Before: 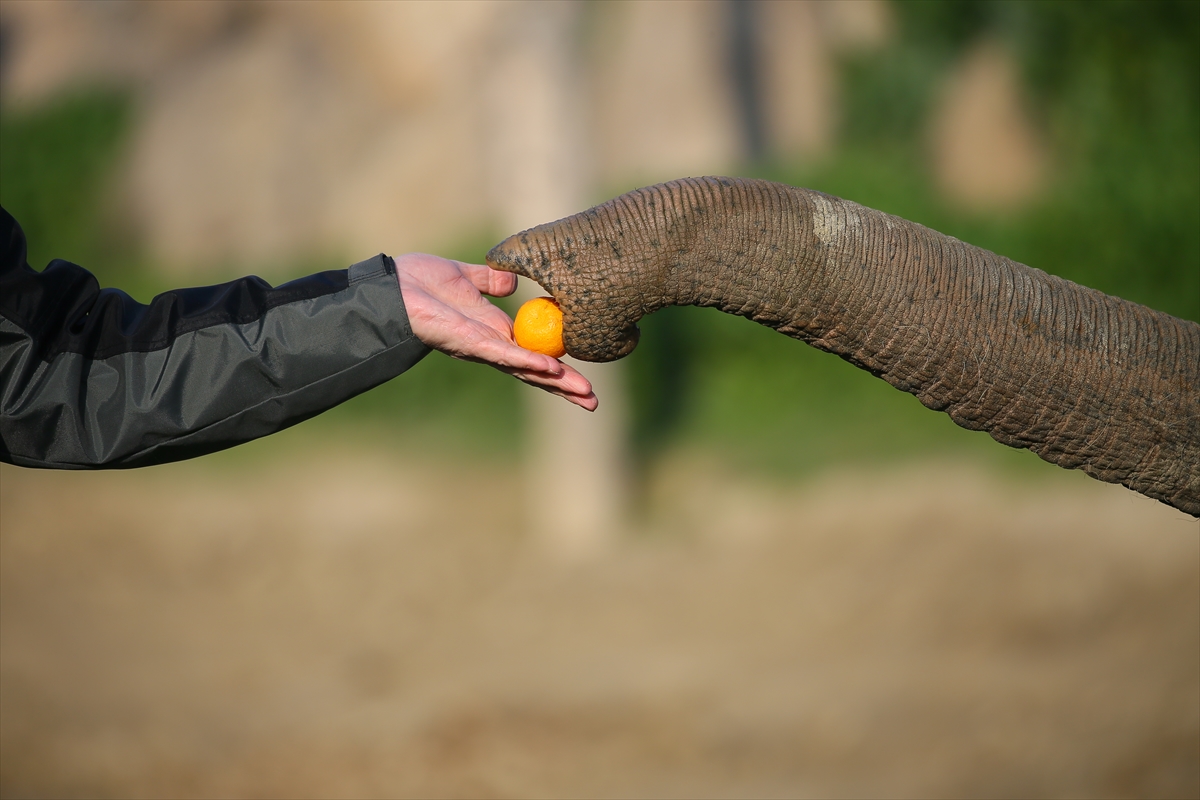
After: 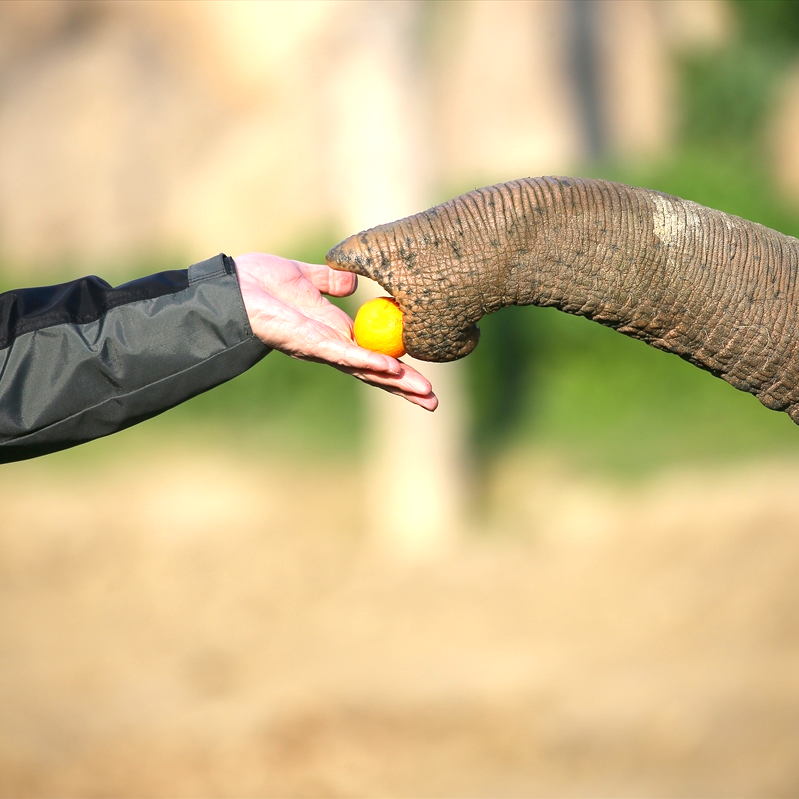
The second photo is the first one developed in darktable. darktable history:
crop and rotate: left 13.366%, right 19.984%
exposure: black level correction 0.001, exposure 1.13 EV, compensate highlight preservation false
